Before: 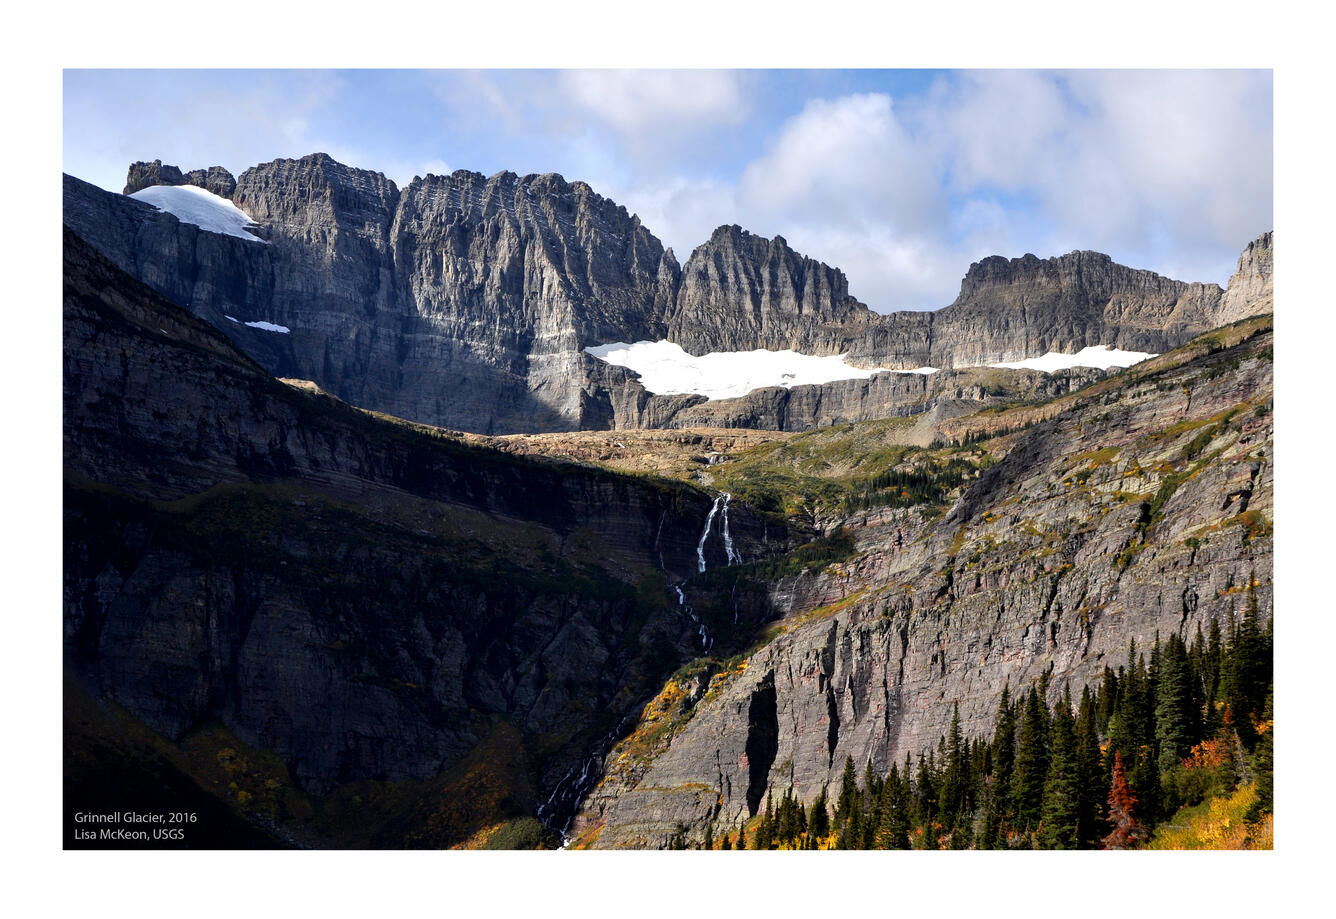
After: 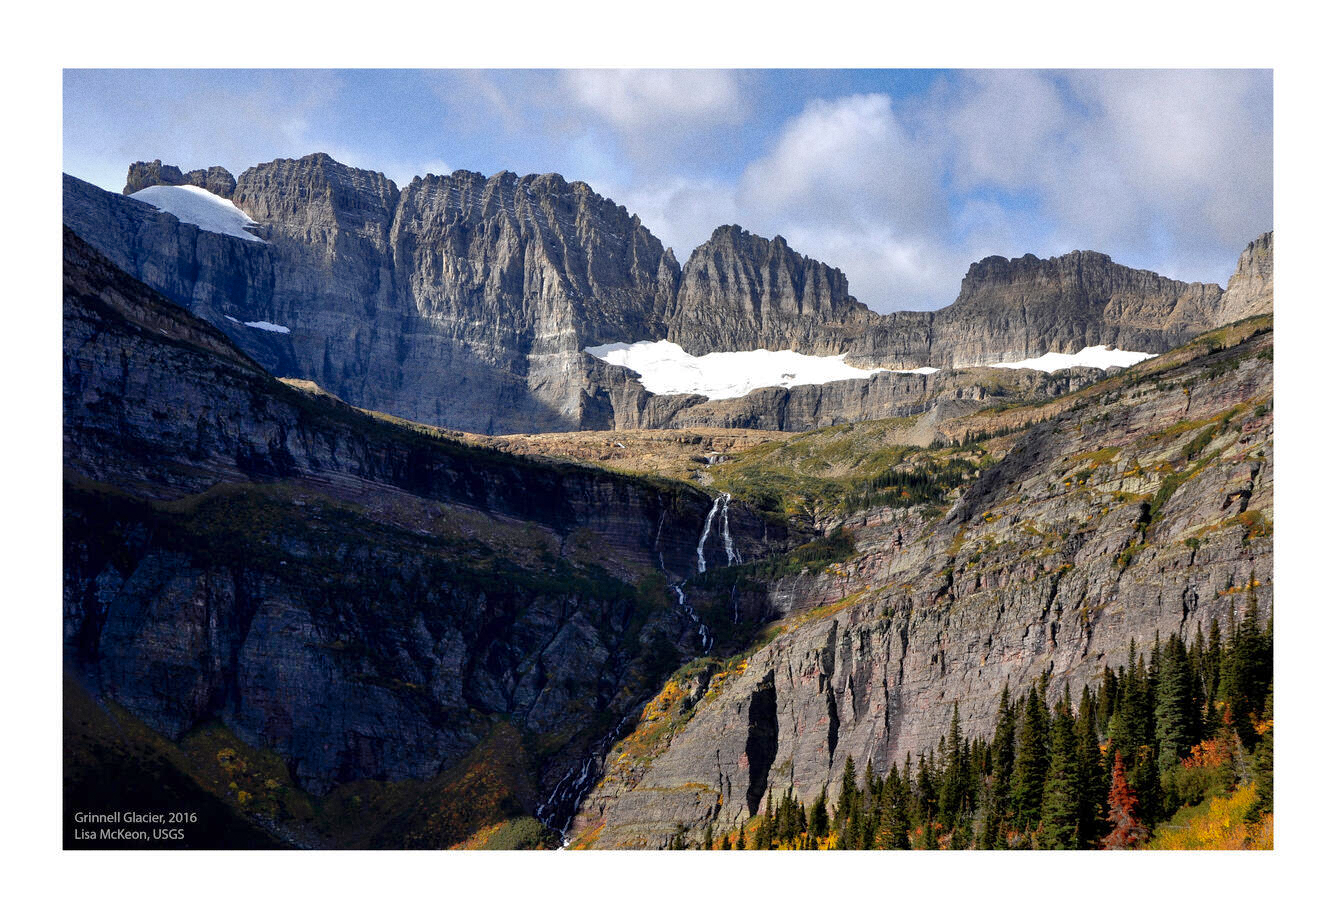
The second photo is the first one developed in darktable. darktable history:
shadows and highlights: on, module defaults
grain: coarseness 3.21 ISO
